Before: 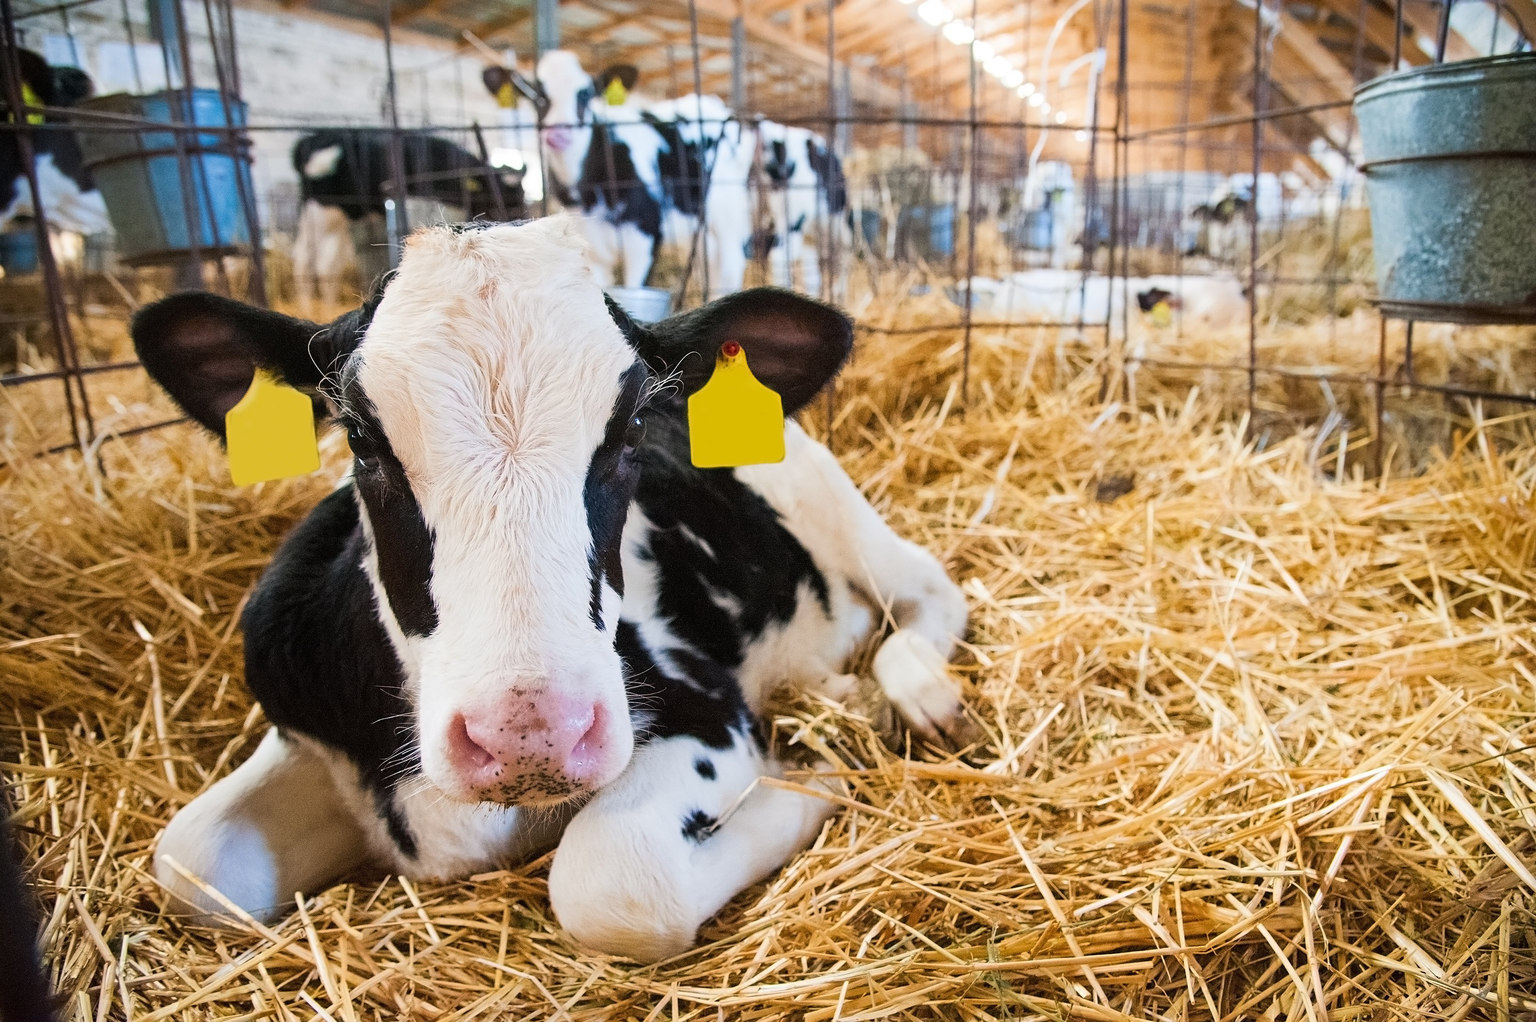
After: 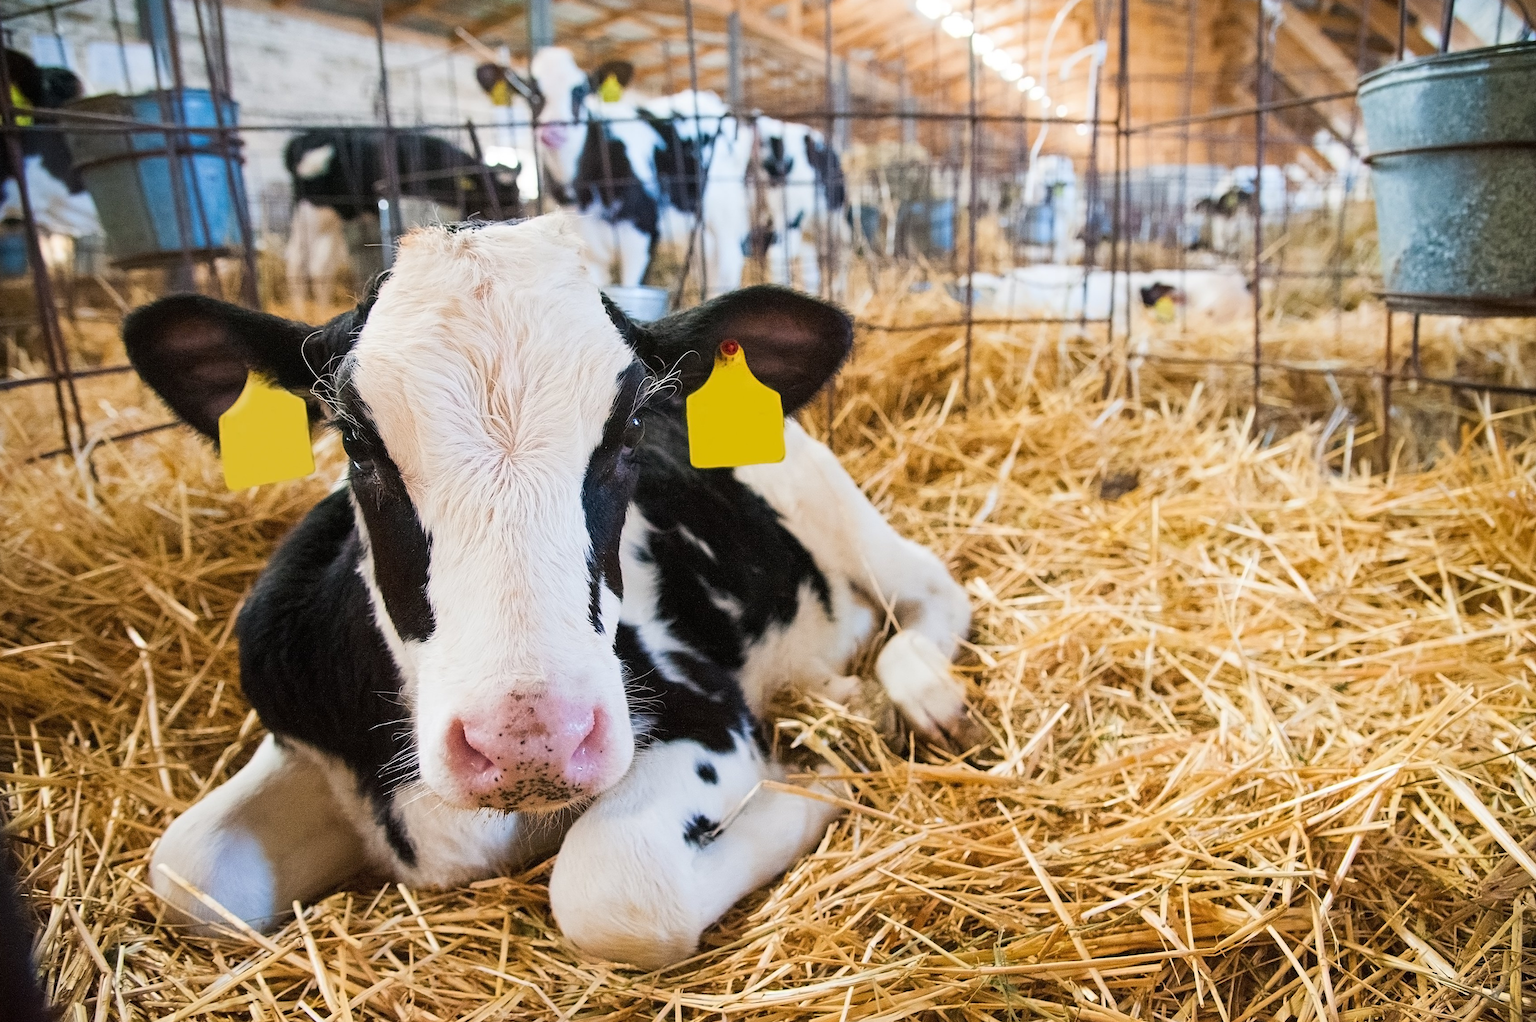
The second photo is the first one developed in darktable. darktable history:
rotate and perspective: rotation -0.45°, automatic cropping original format, crop left 0.008, crop right 0.992, crop top 0.012, crop bottom 0.988
